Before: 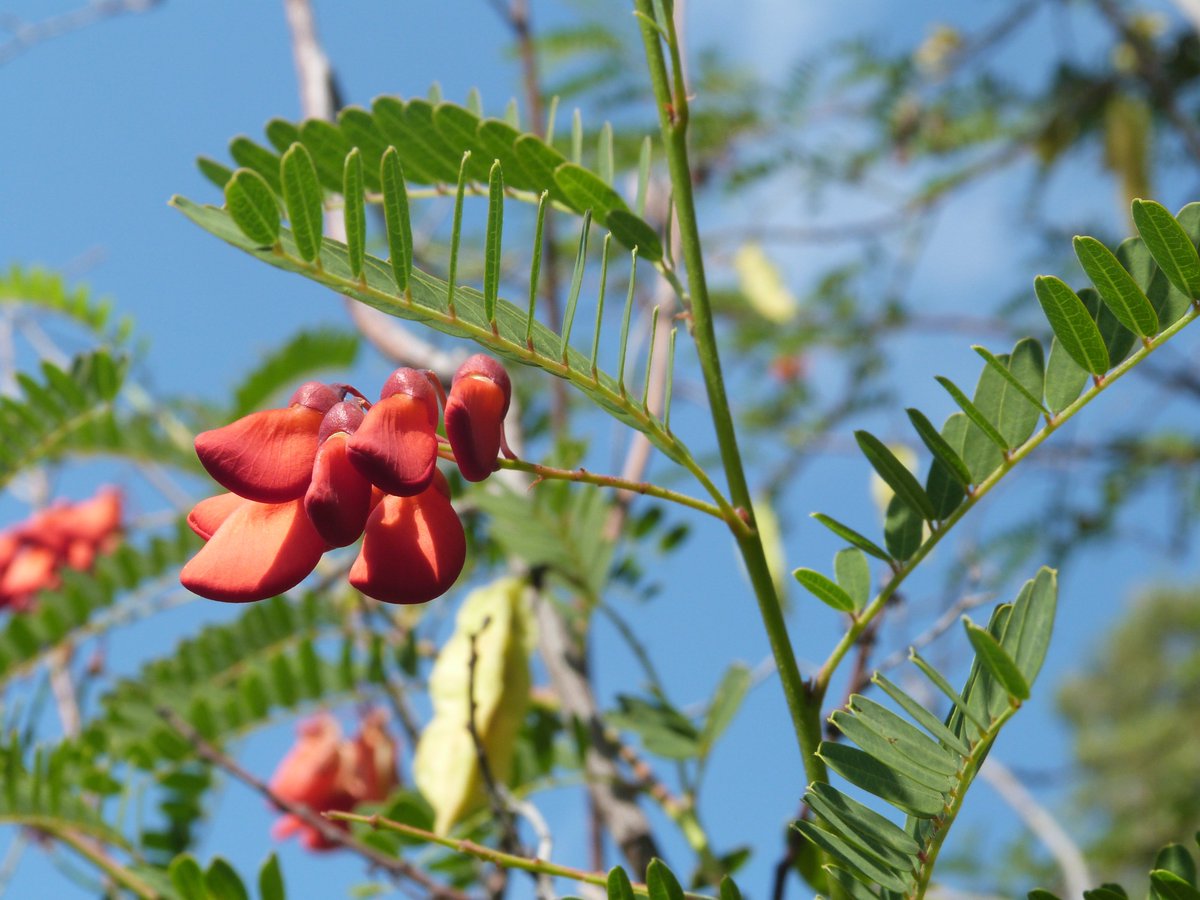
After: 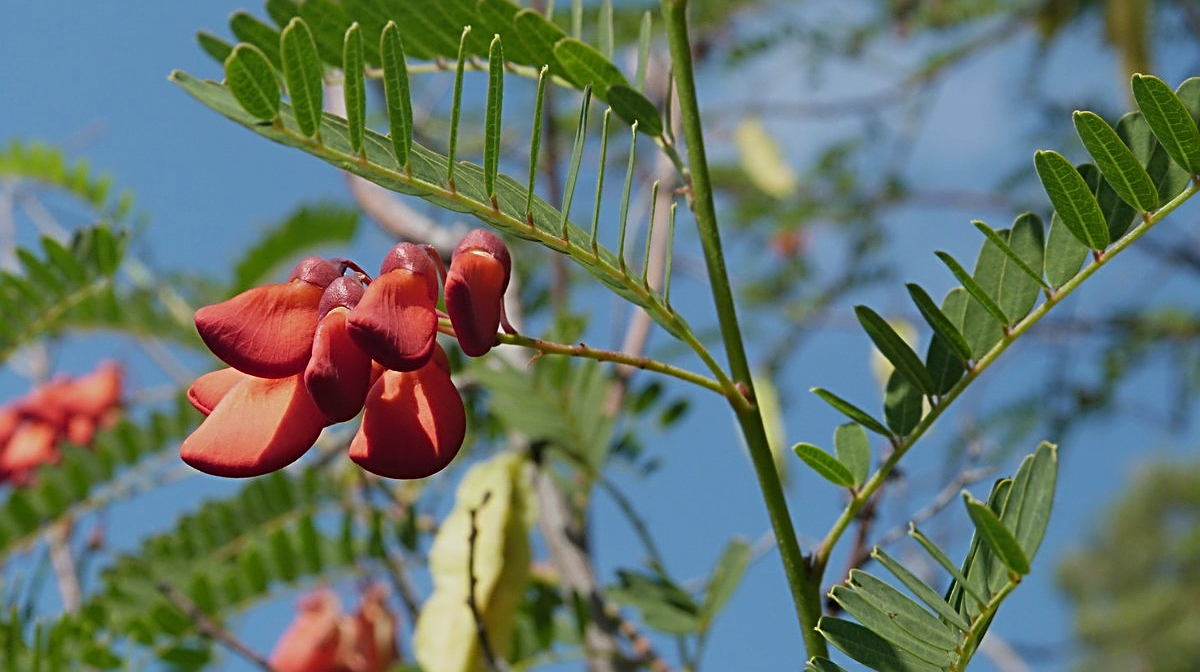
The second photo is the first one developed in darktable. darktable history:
crop: top 13.97%, bottom 11.26%
sharpen: radius 3.052, amount 0.764
exposure: exposure -0.486 EV, compensate exposure bias true, compensate highlight preservation false
